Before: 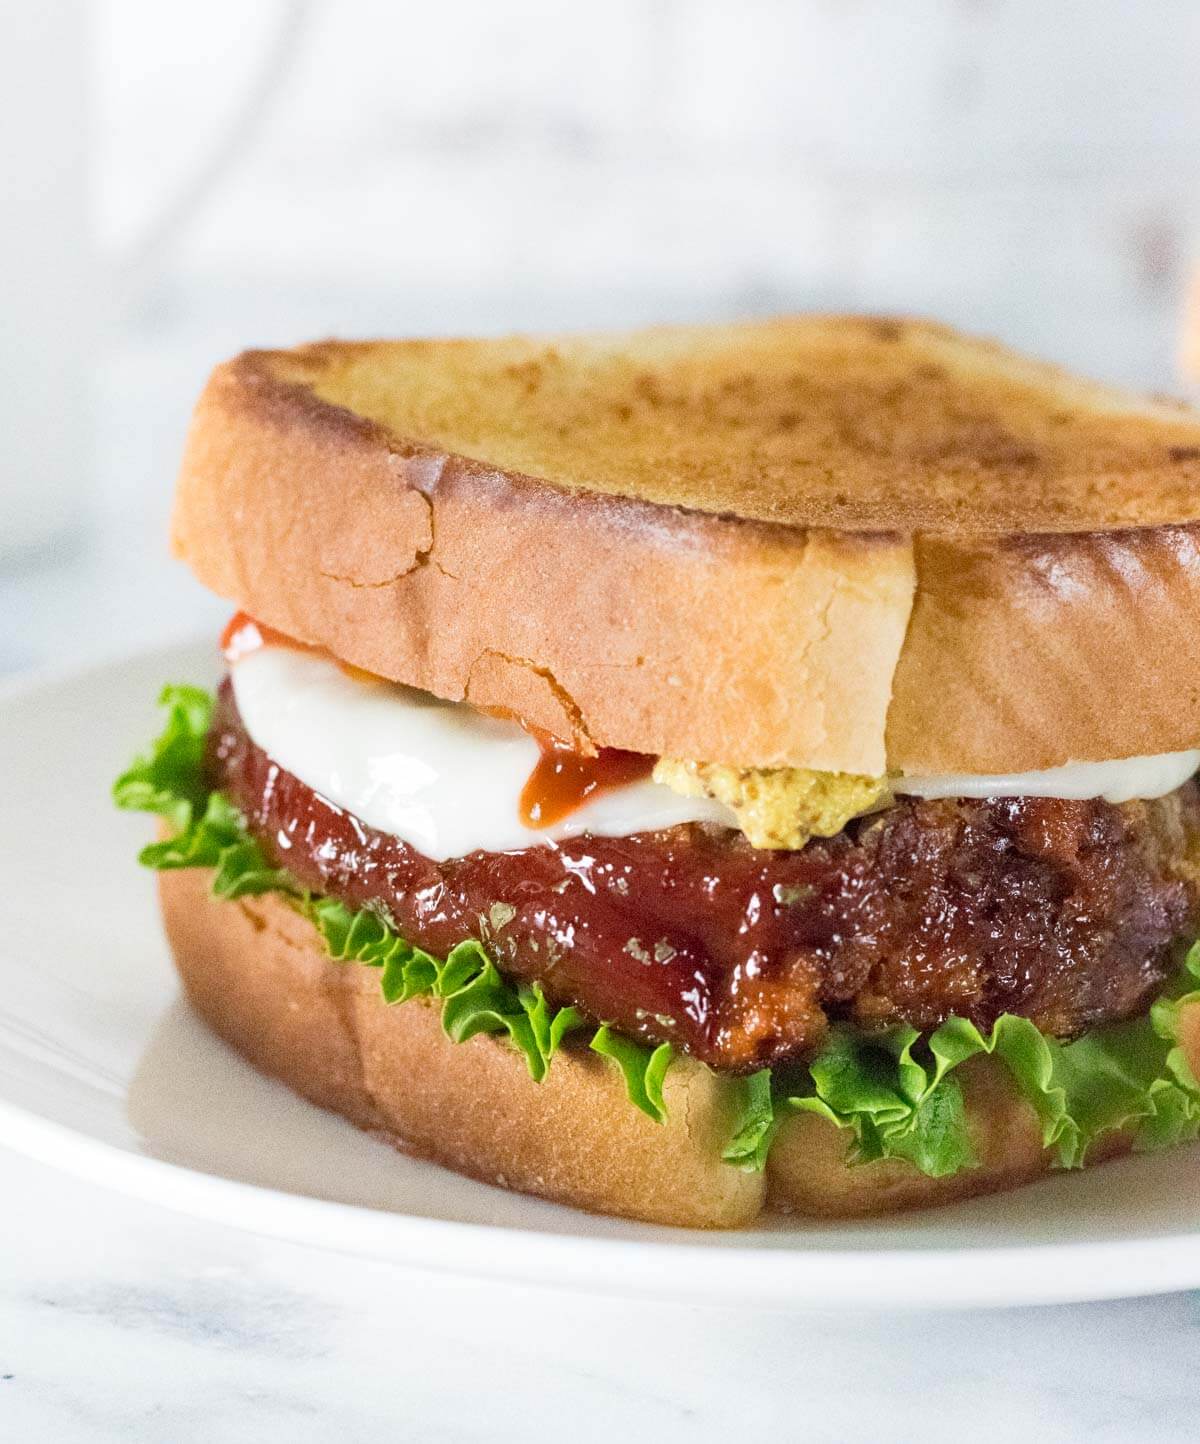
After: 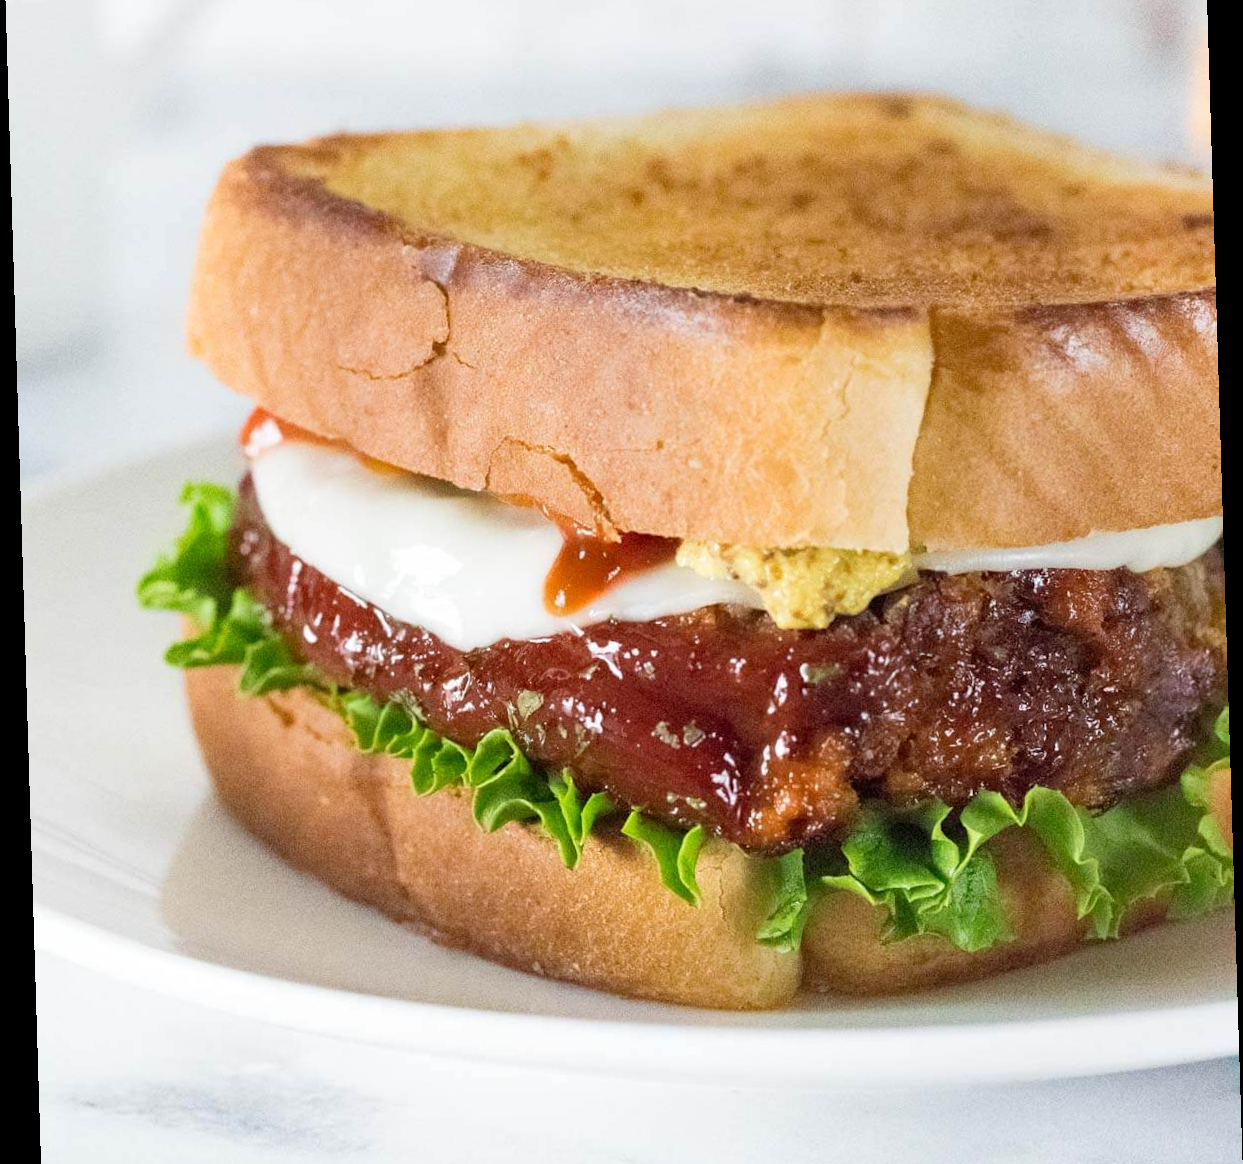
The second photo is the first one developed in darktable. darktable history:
crop and rotate: top 15.774%, bottom 5.506%
rotate and perspective: rotation -1.75°, automatic cropping off
